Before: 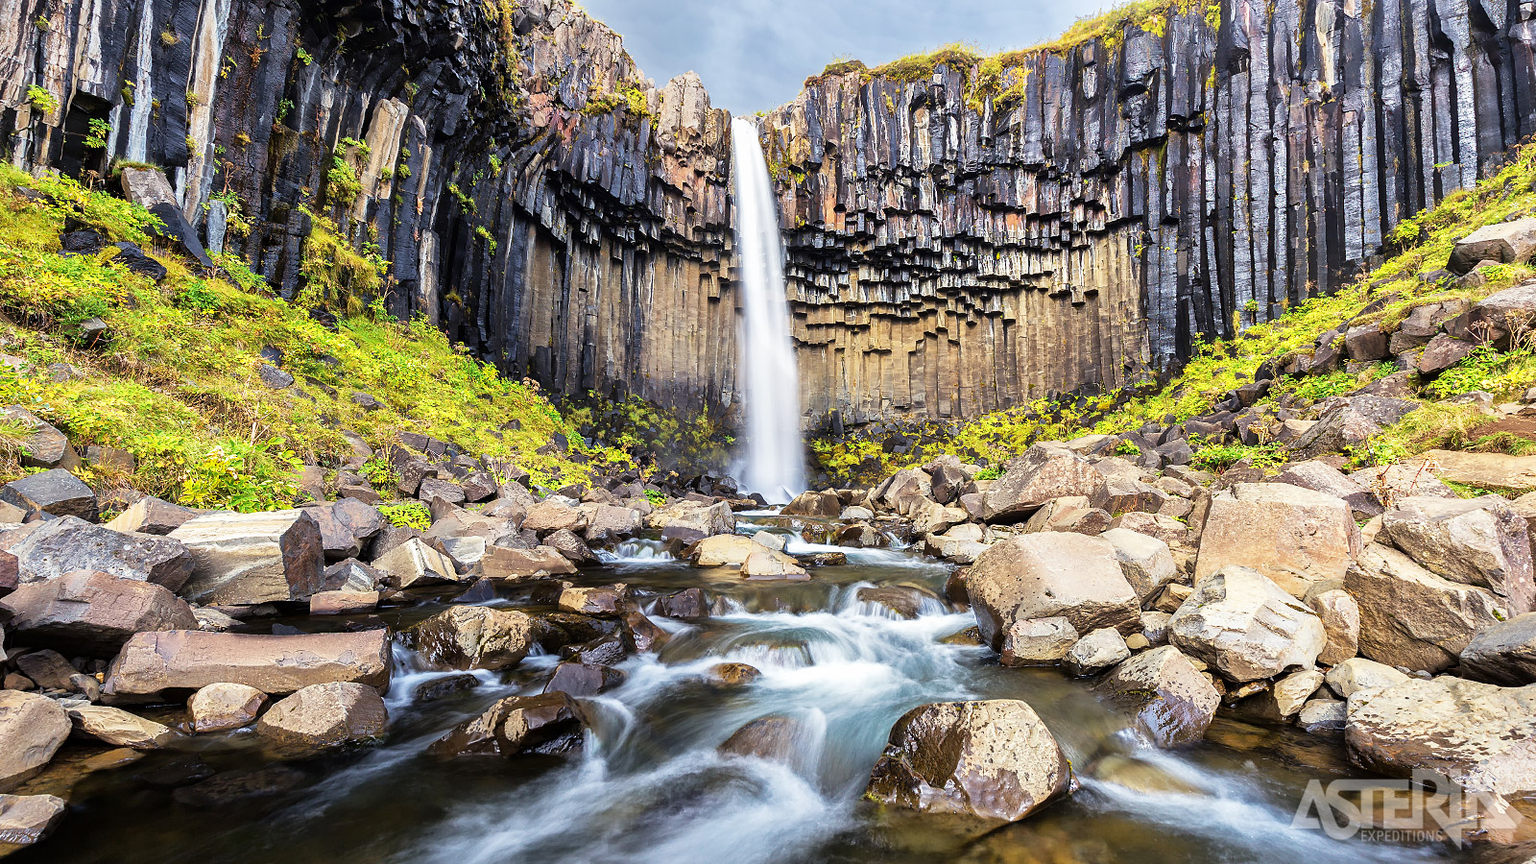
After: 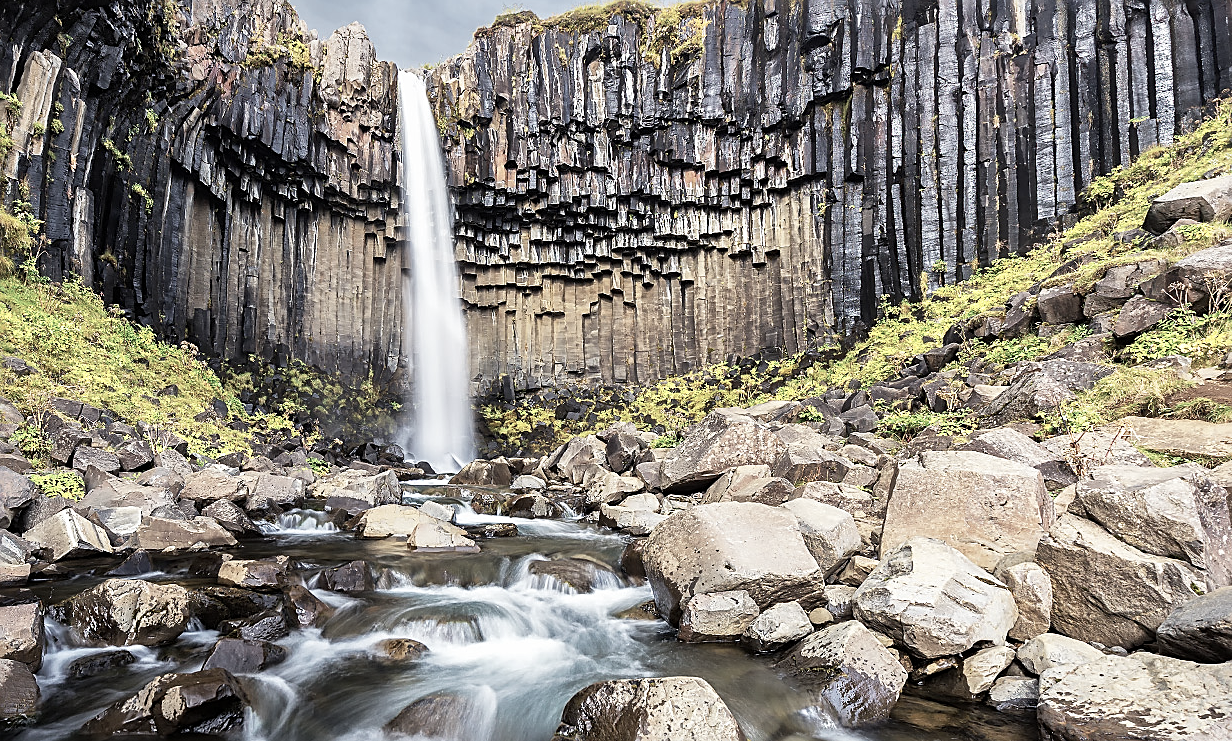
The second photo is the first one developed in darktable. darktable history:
color correction: highlights b* -0.014, saturation 0.539
sharpen: on, module defaults
crop: left 22.763%, top 5.847%, bottom 11.77%
